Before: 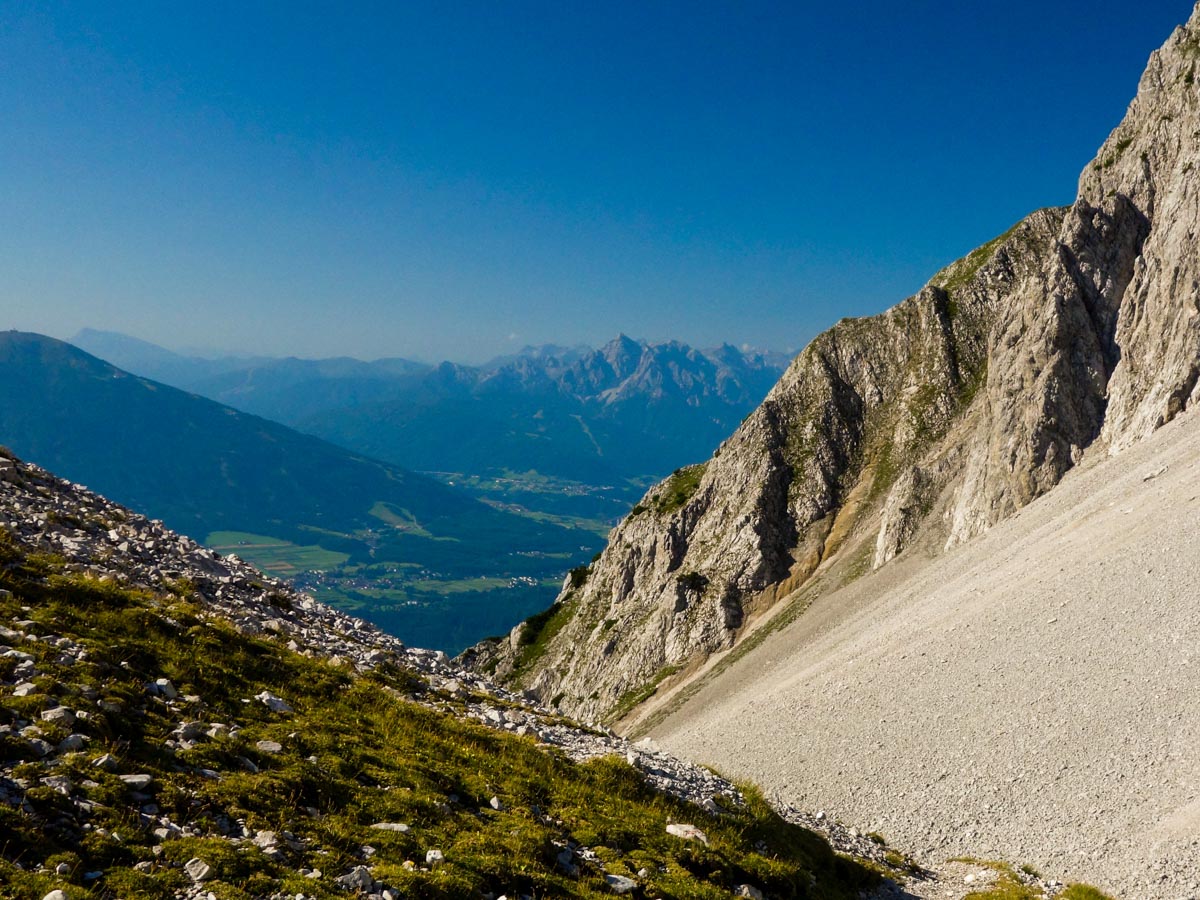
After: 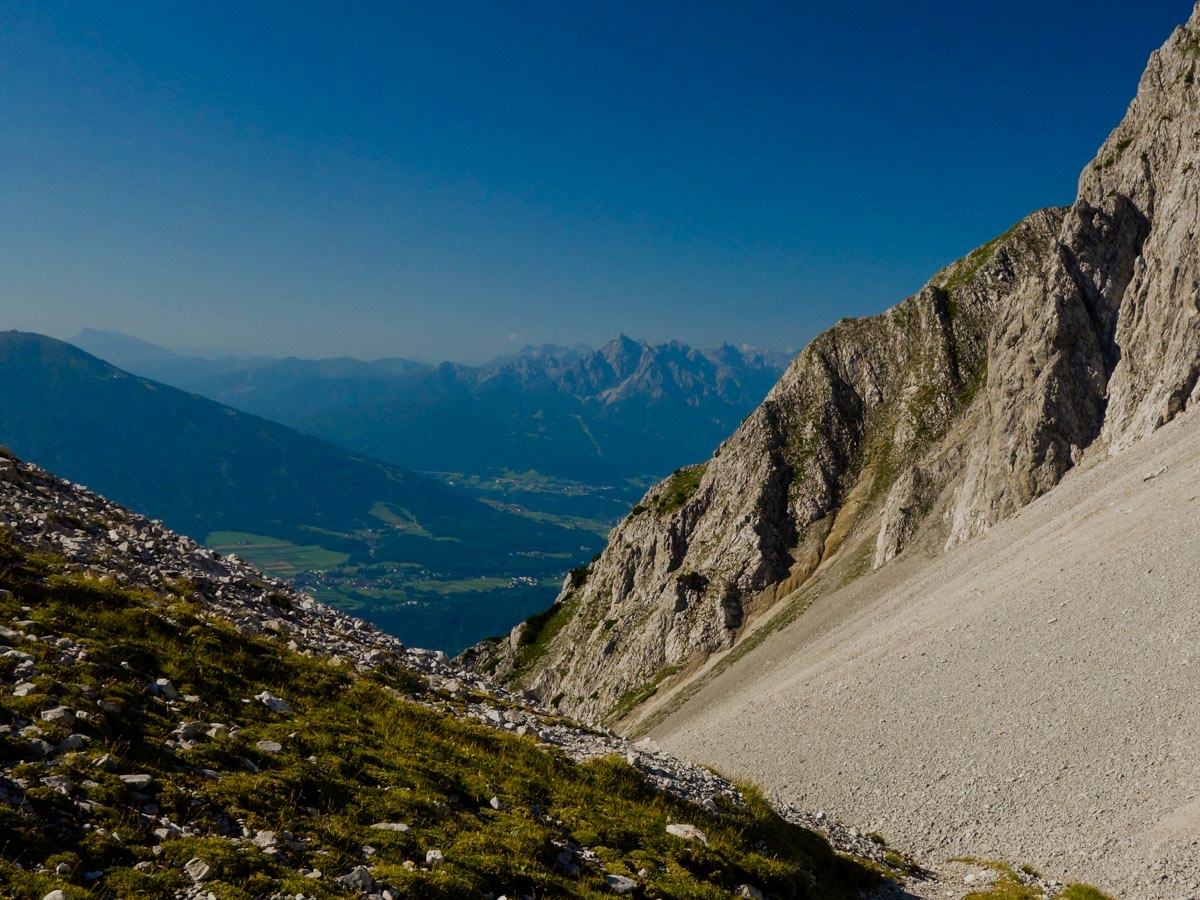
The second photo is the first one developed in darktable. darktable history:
exposure: exposure -0.606 EV, compensate exposure bias true, compensate highlight preservation false
